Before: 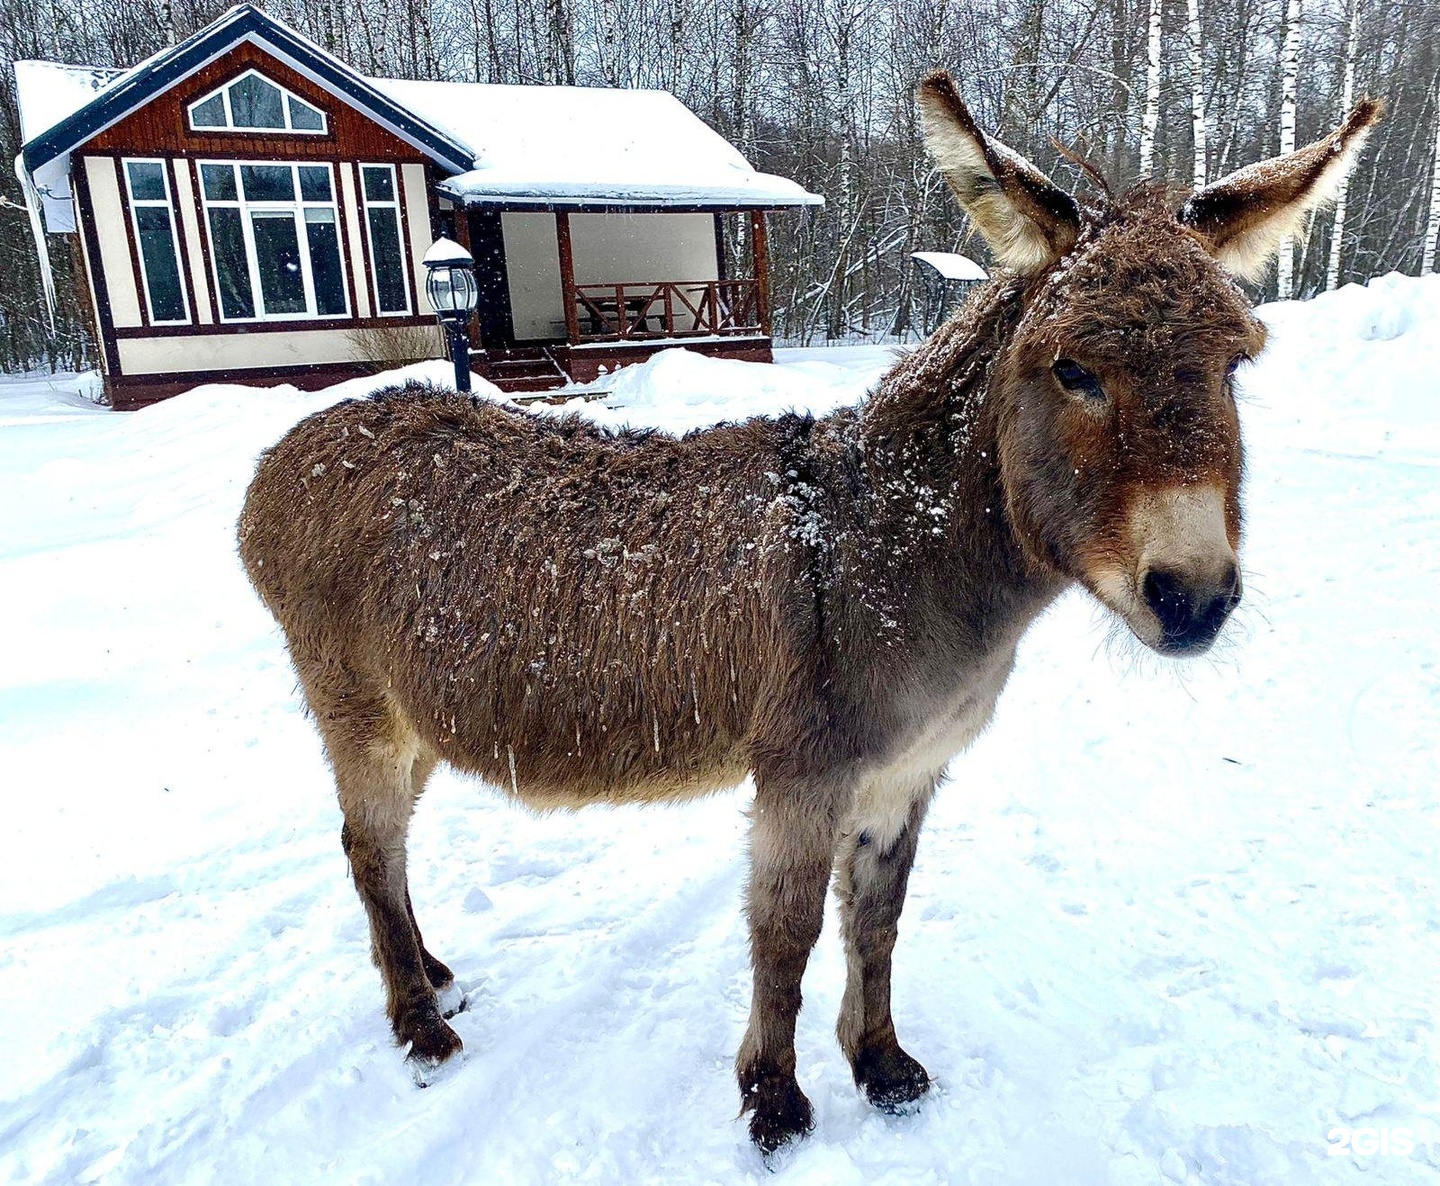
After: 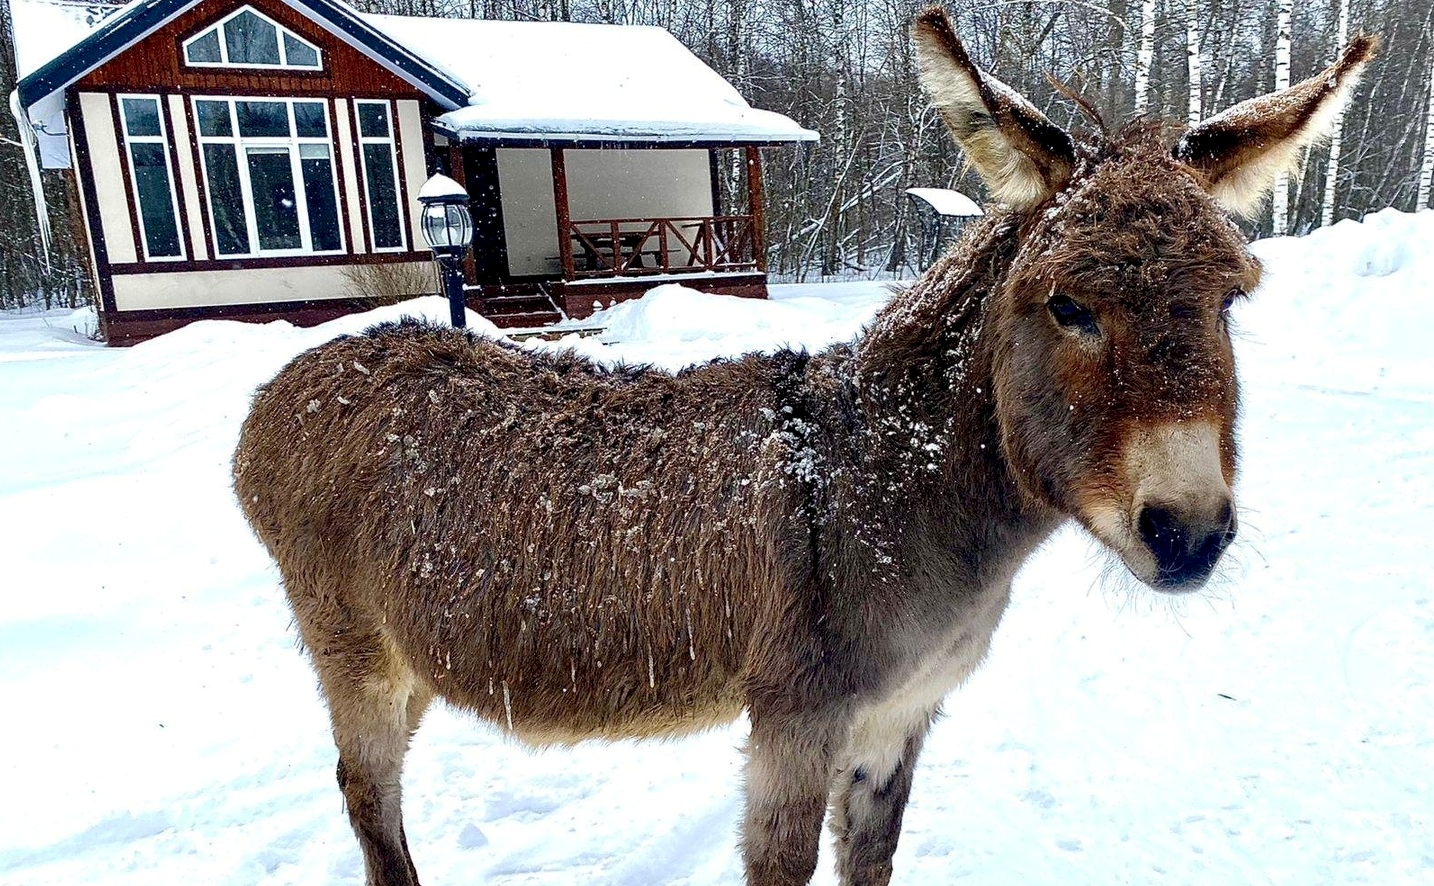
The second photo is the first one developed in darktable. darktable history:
crop: left 0.387%, top 5.469%, bottom 19.809%
exposure: black level correction 0.004, exposure 0.014 EV, compensate highlight preservation false
